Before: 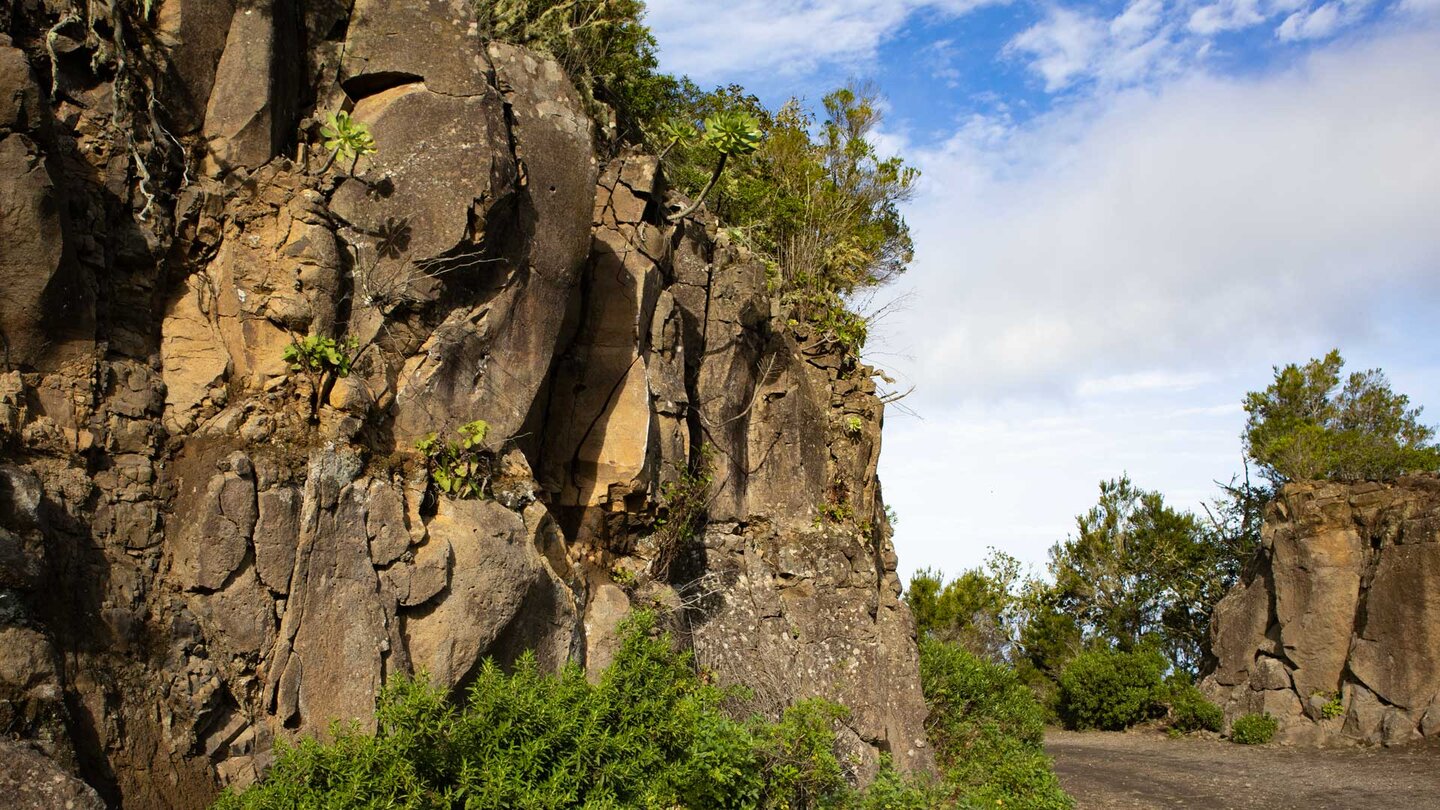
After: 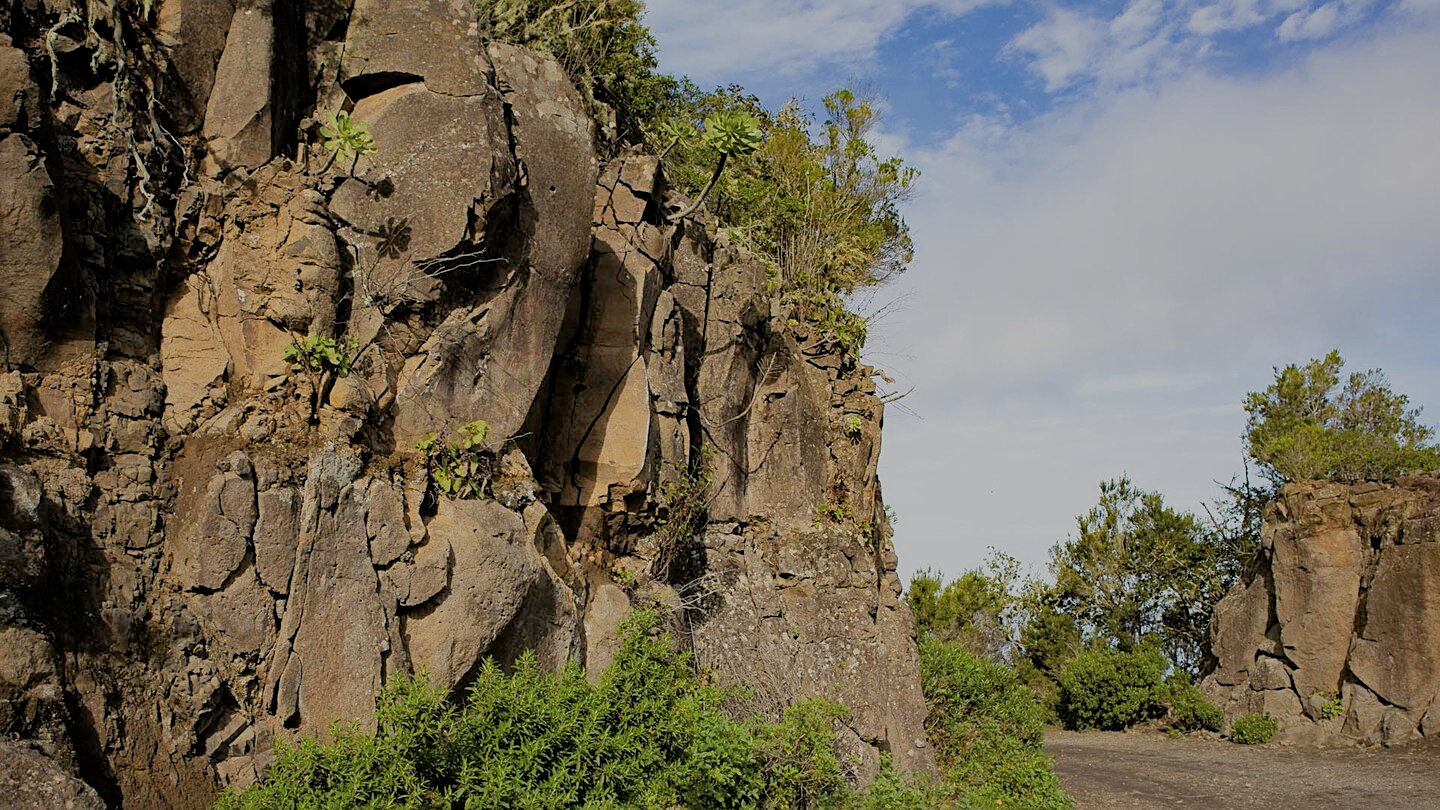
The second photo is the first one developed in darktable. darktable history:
sharpen: on, module defaults
filmic rgb: middle gray luminance 2.72%, black relative exposure -9.88 EV, white relative exposure 6.98 EV, dynamic range scaling 9.46%, target black luminance 0%, hardness 3.17, latitude 43.69%, contrast 0.677, highlights saturation mix 5.89%, shadows ↔ highlights balance 13.96%, iterations of high-quality reconstruction 0
exposure: exposure 0.082 EV, compensate exposure bias true, compensate highlight preservation false
